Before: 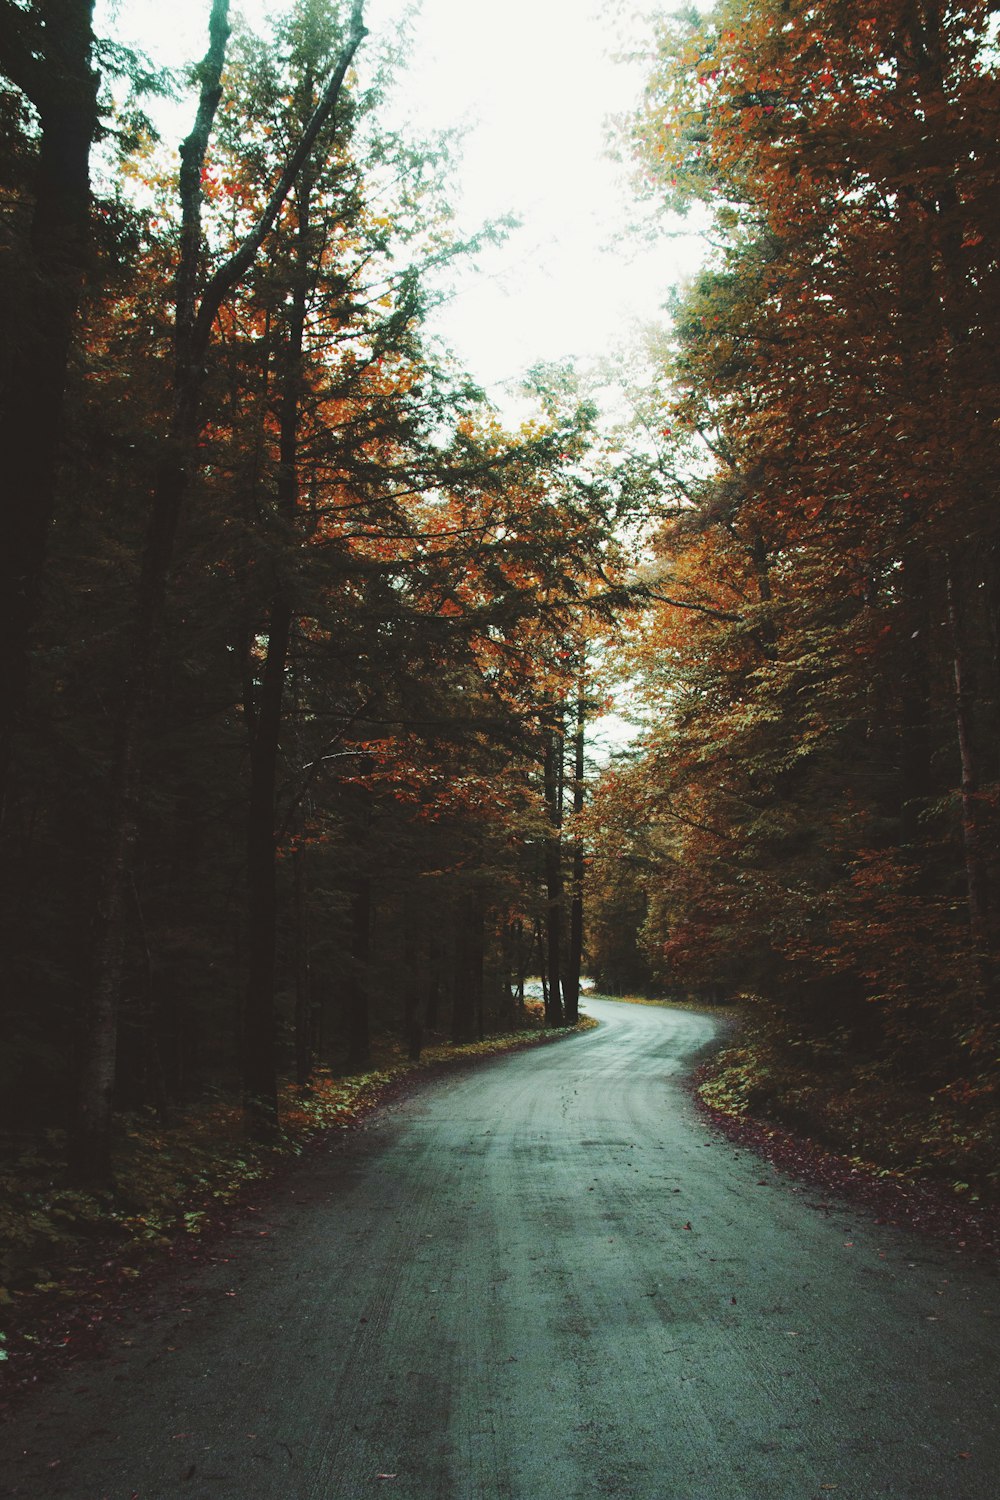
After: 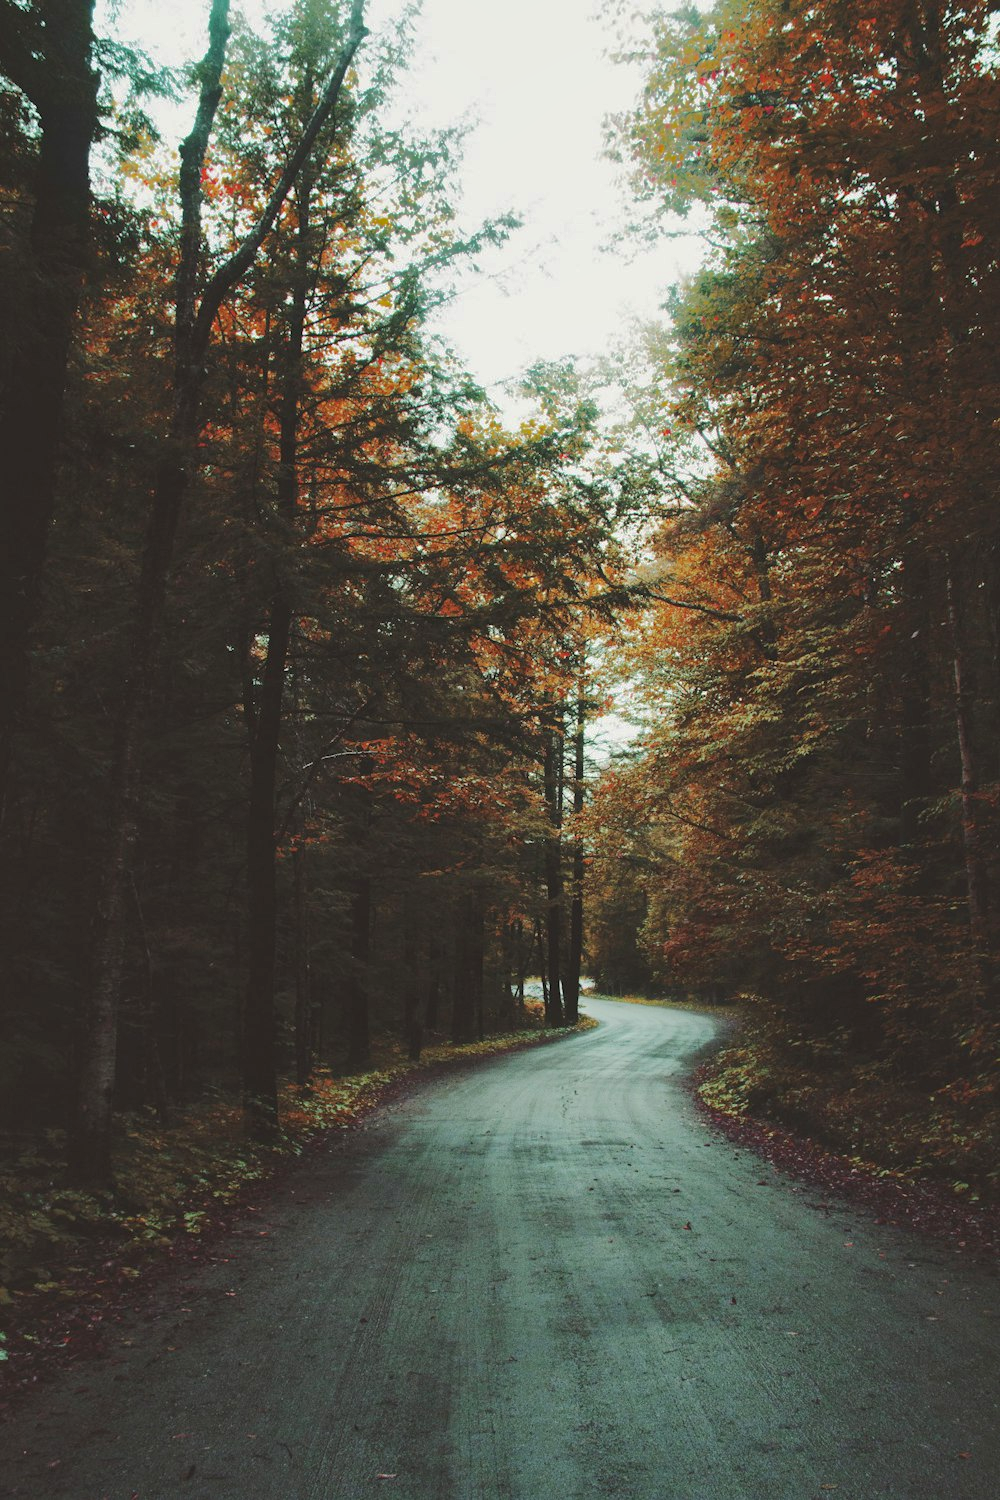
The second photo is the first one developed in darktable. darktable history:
shadows and highlights: shadows 39.47, highlights -59.99
